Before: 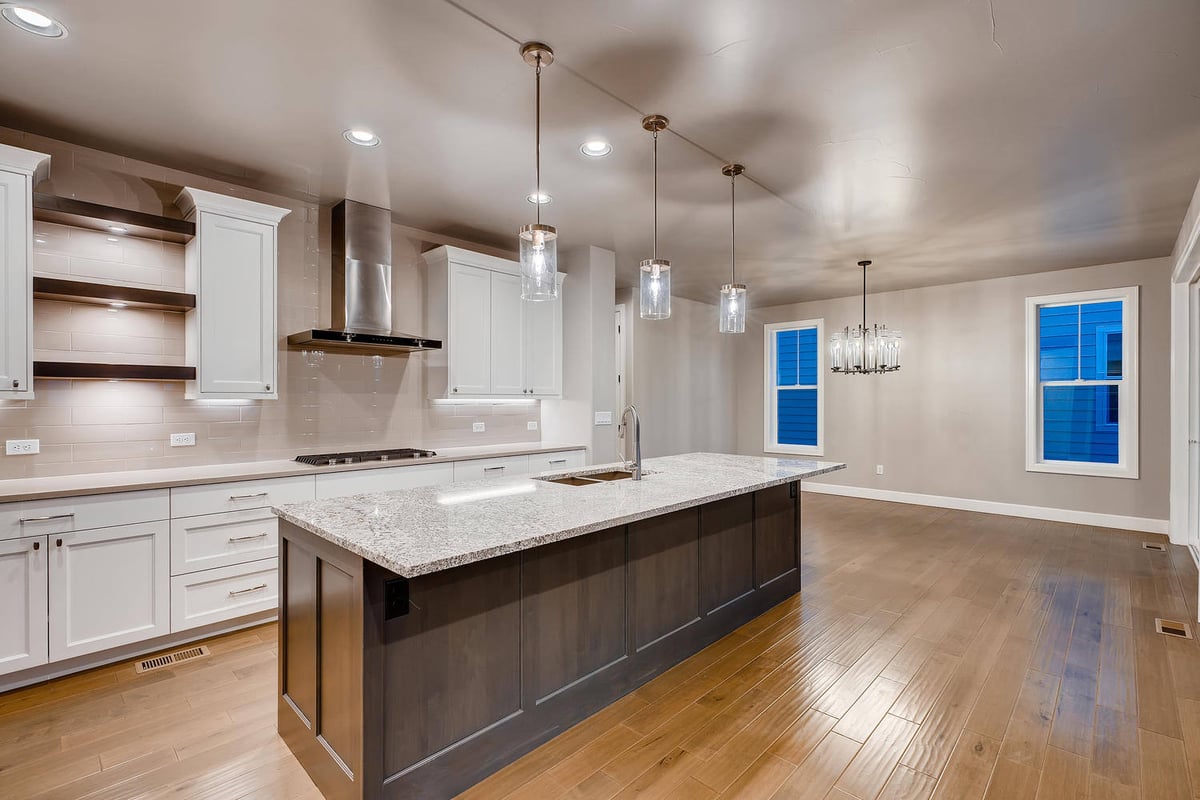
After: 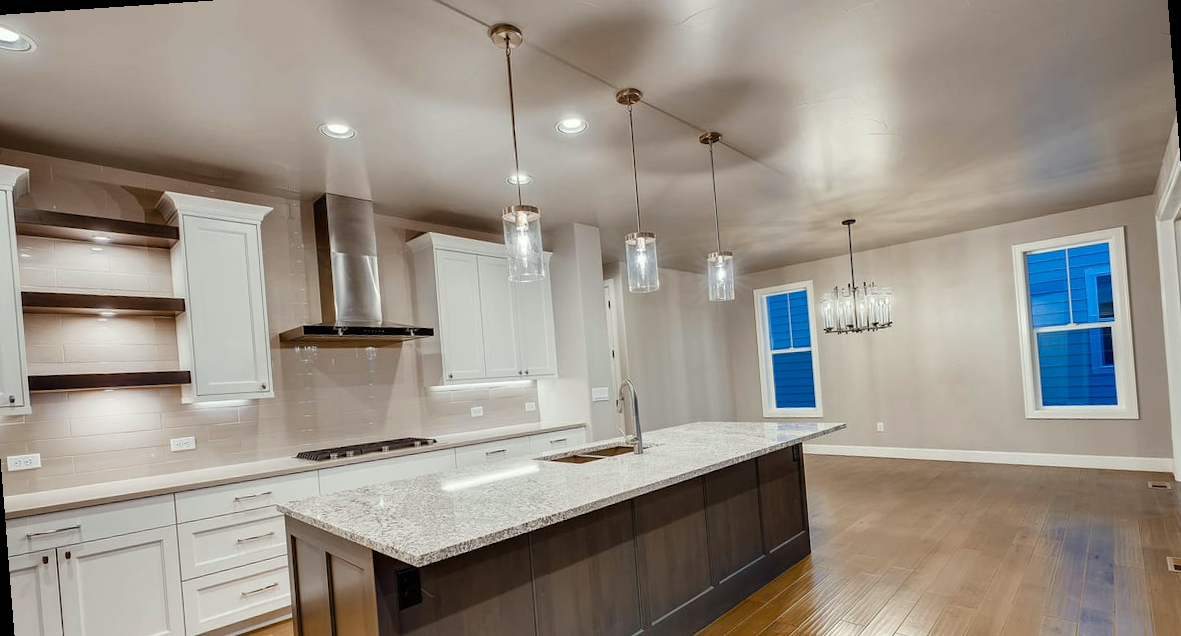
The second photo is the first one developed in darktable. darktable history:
crop: left 2.737%, top 7.287%, right 3.421%, bottom 20.179%
rotate and perspective: rotation -4.2°, shear 0.006, automatic cropping off
color correction: highlights a* -2.68, highlights b* 2.57
